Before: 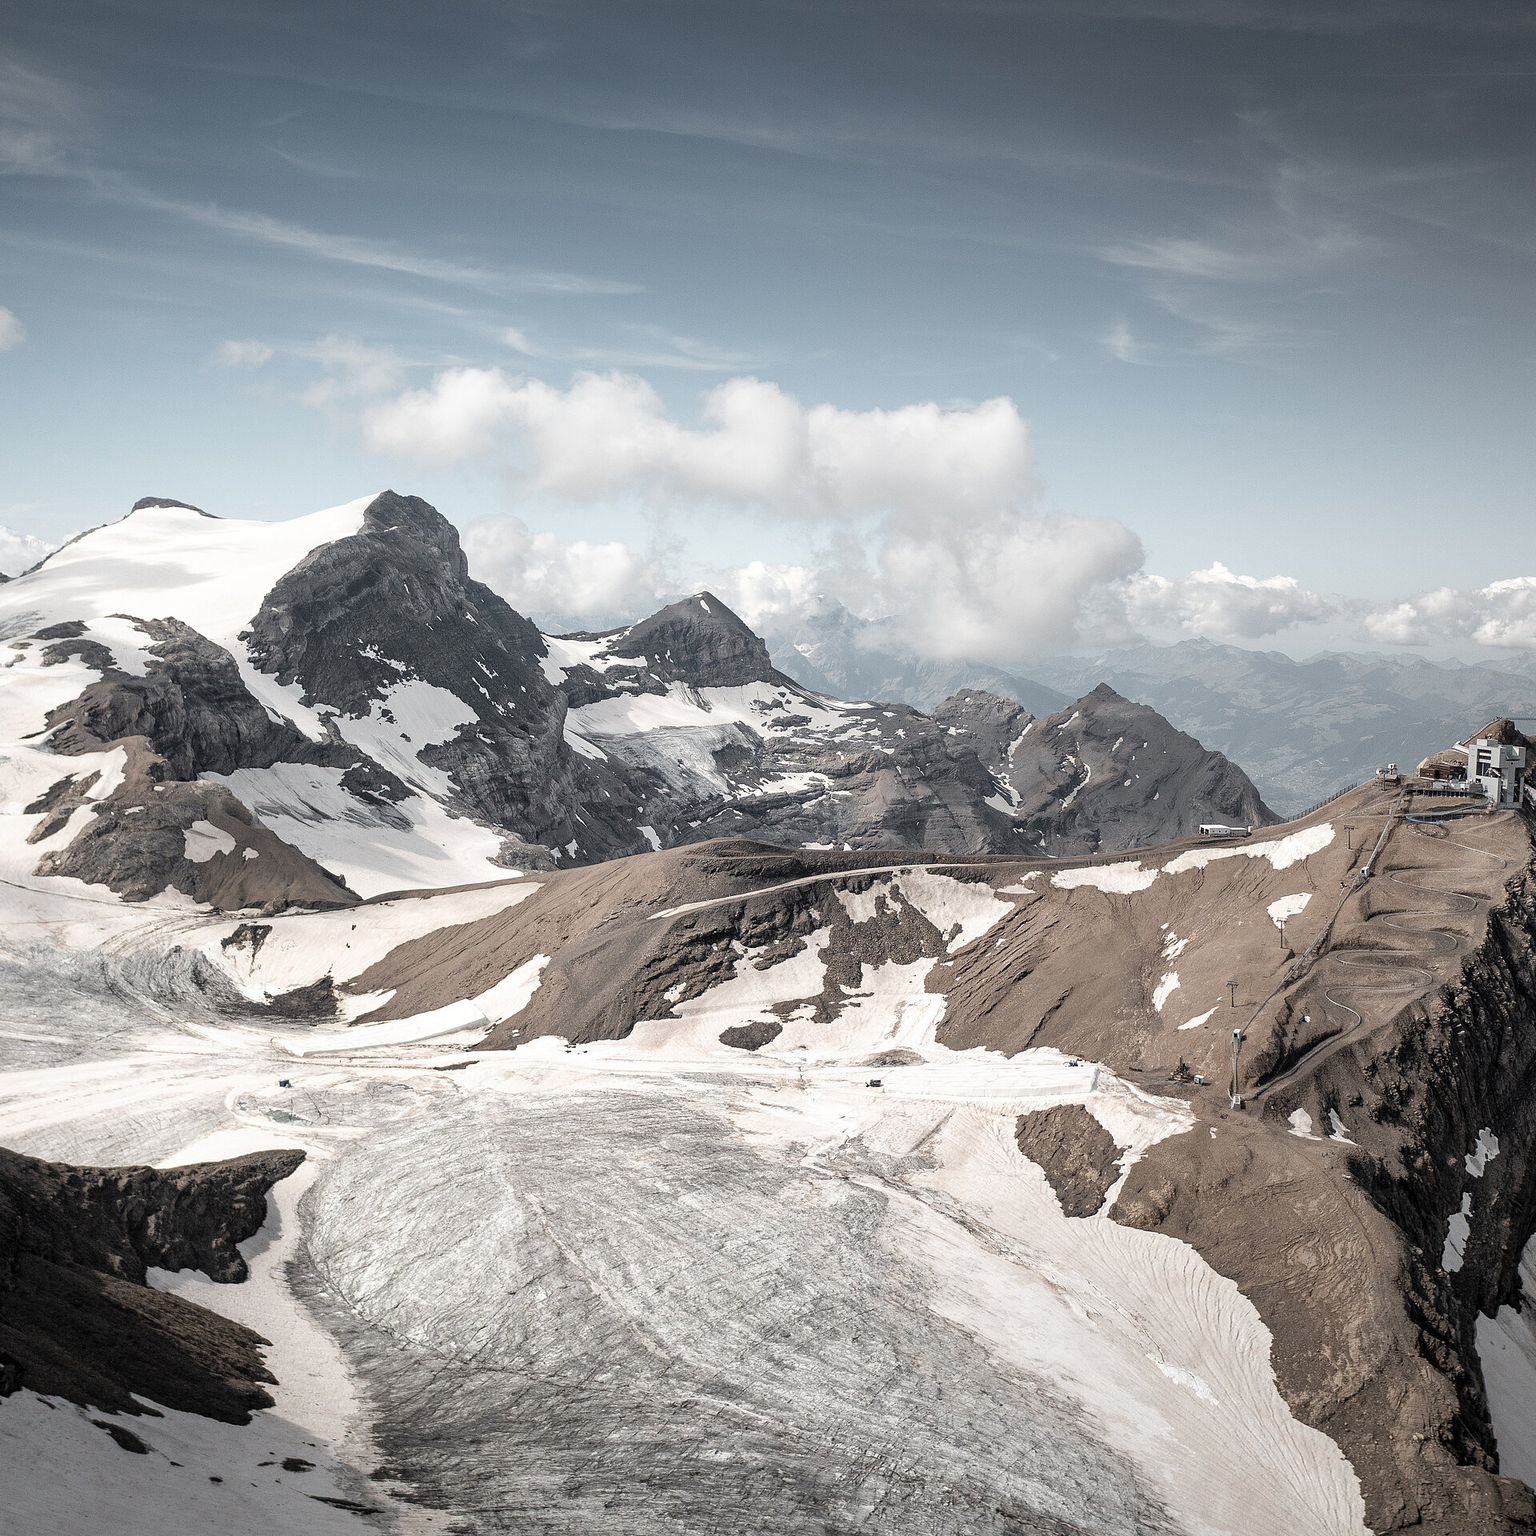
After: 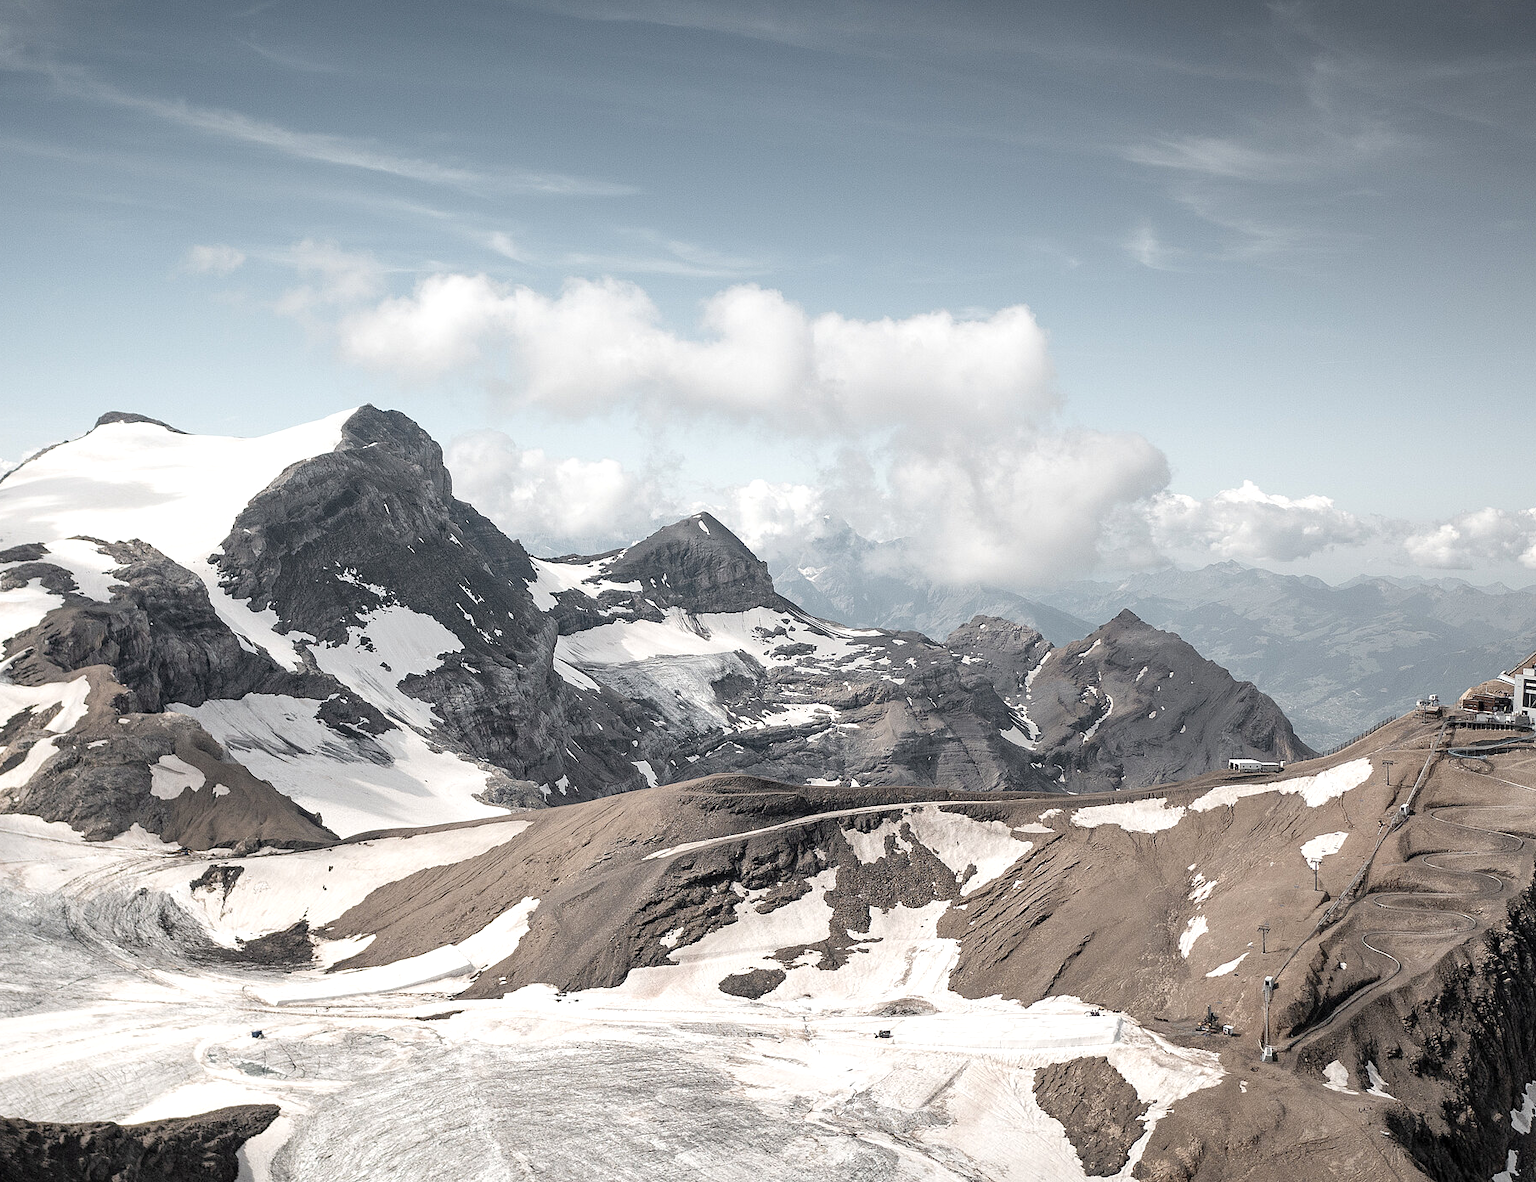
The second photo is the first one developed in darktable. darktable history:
exposure: exposure 0.129 EV, compensate highlight preservation false
crop: left 2.787%, top 7.147%, right 3.025%, bottom 20.321%
